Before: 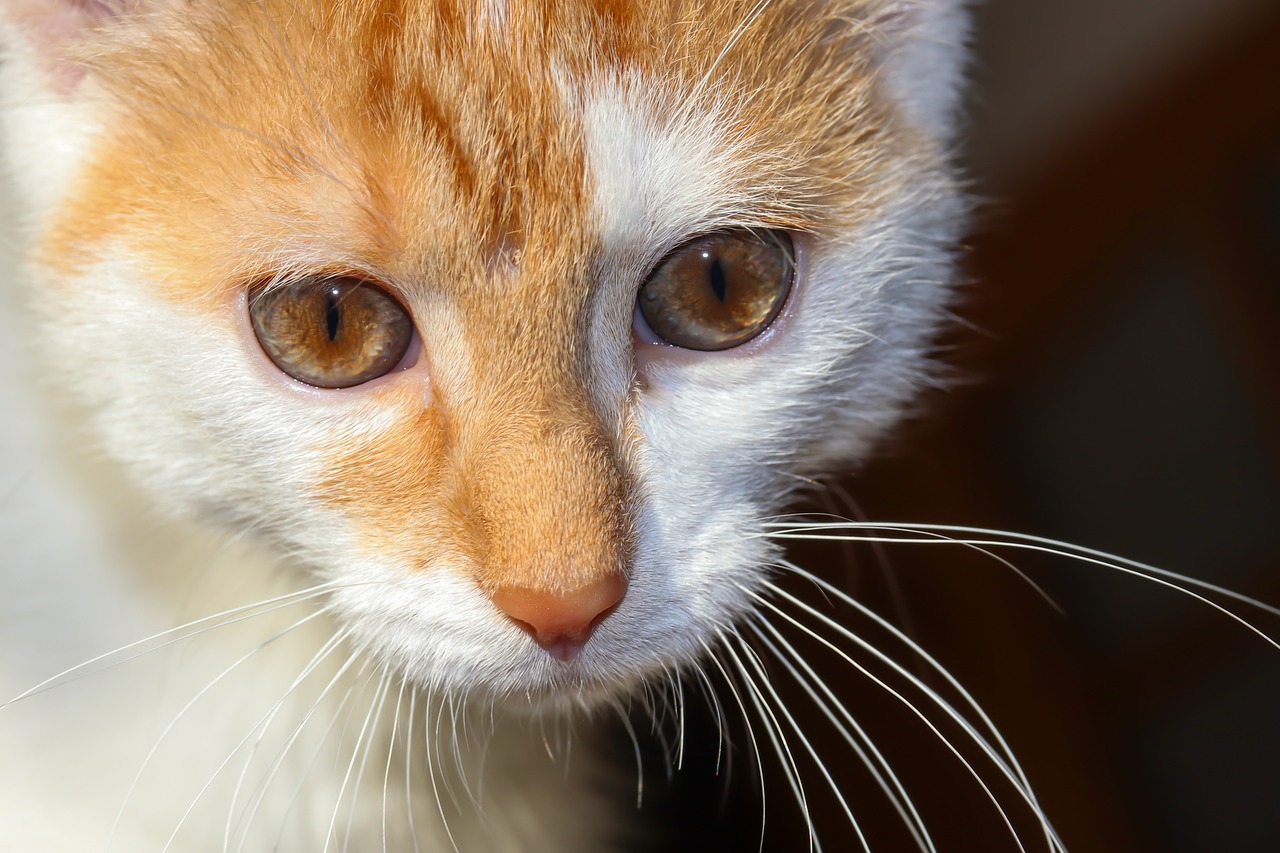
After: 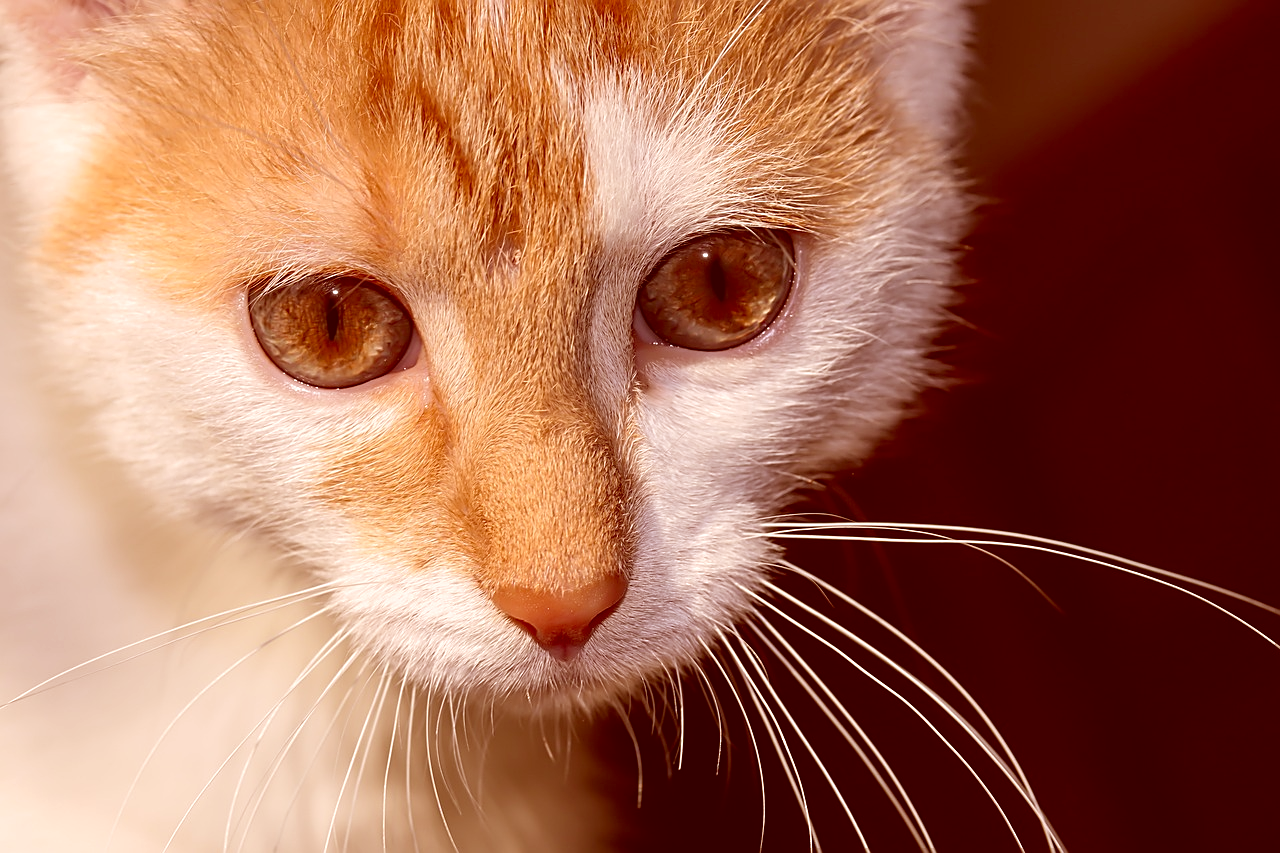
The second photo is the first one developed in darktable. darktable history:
sharpen: on, module defaults
color correction: highlights a* 9.03, highlights b* 8.71, shadows a* 40, shadows b* 40, saturation 0.8
